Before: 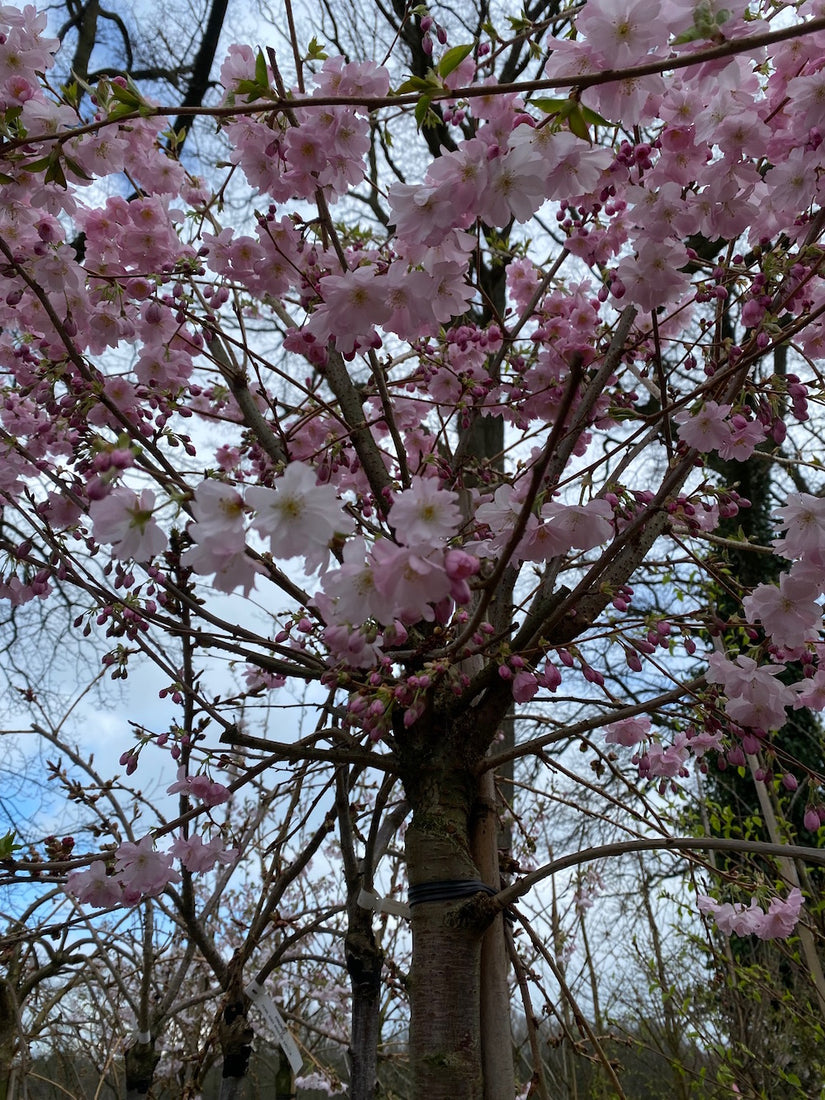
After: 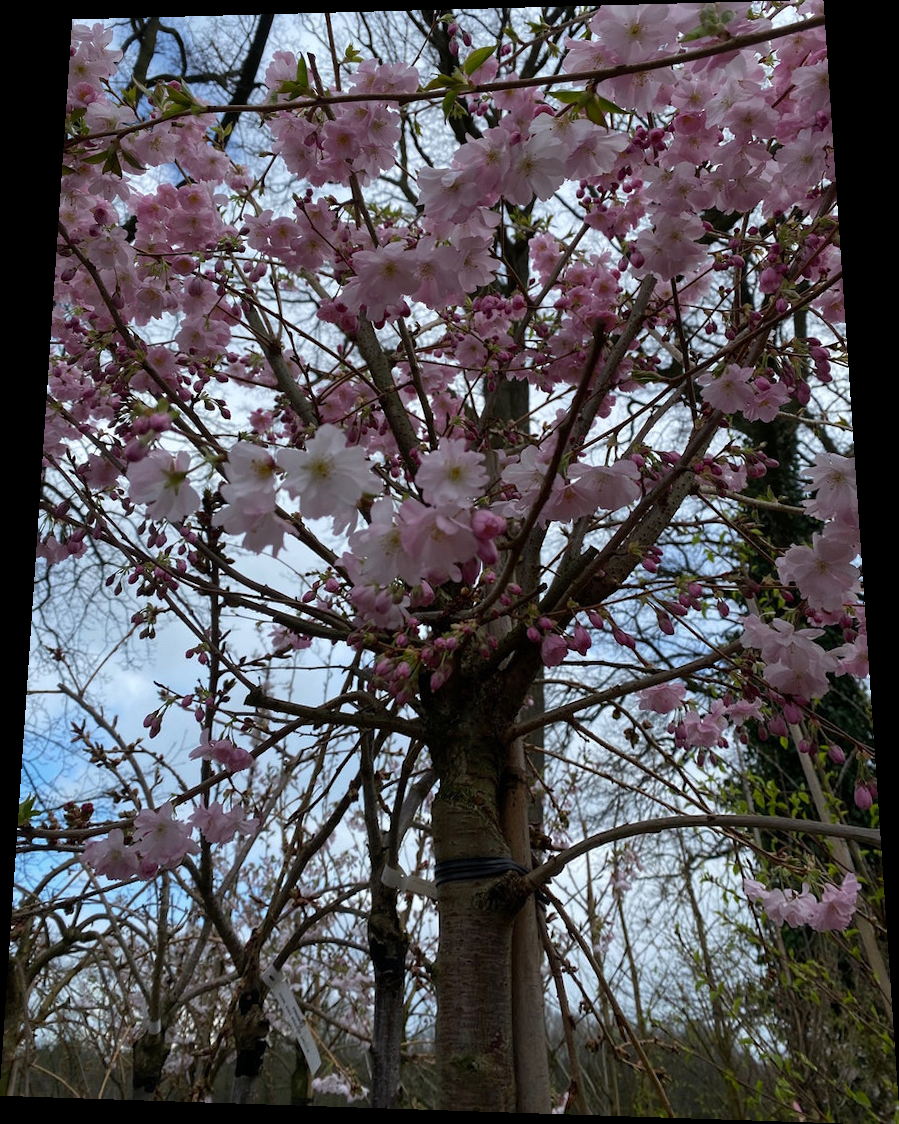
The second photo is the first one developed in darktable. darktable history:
rotate and perspective: rotation 0.128°, lens shift (vertical) -0.181, lens shift (horizontal) -0.044, shear 0.001, automatic cropping off
base curve: curves: ch0 [(0, 0) (0.303, 0.277) (1, 1)]
